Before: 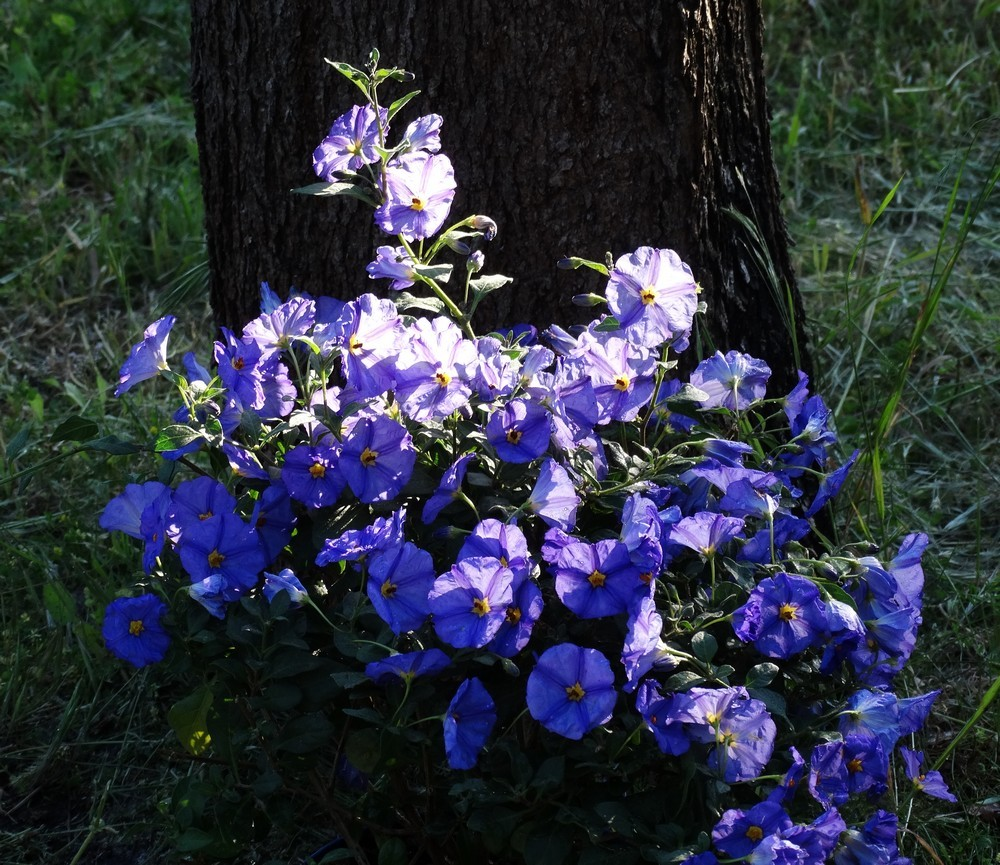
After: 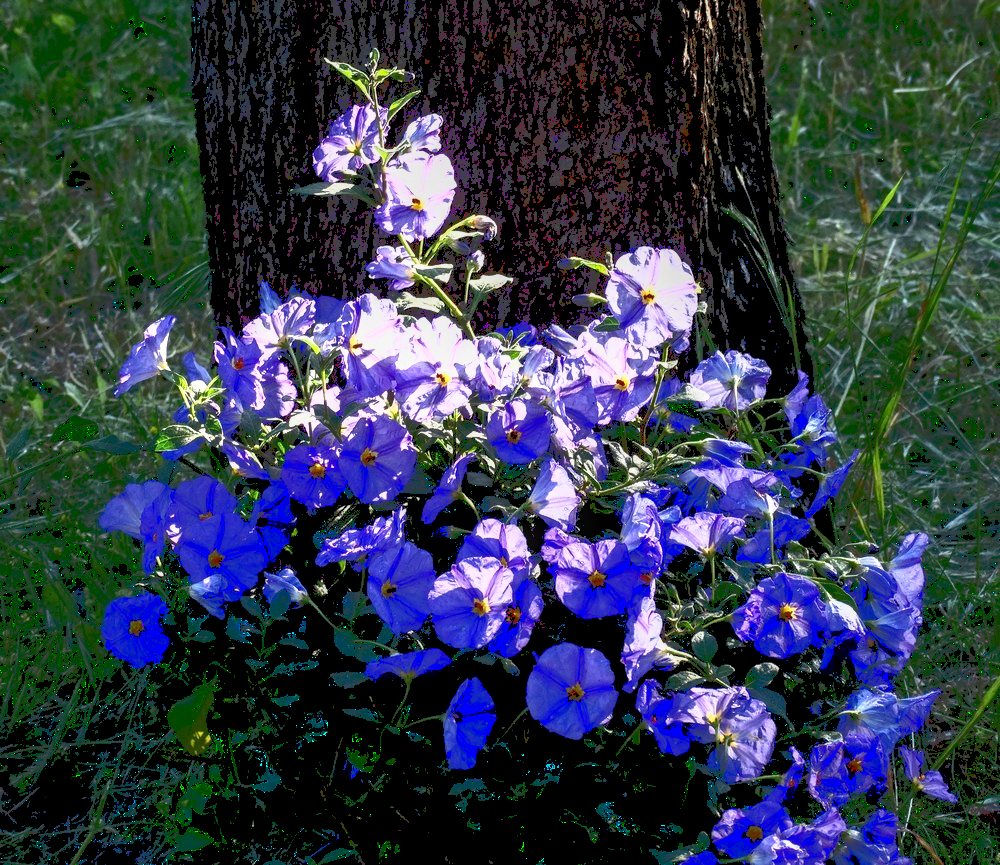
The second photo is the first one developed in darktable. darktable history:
base curve: curves: ch0 [(0, 0.036) (0.007, 0.037) (0.604, 0.887) (1, 1)]
exposure: black level correction 0.007, exposure 0.159 EV, compensate exposure bias true, compensate highlight preservation false
local contrast: highlights 29%, detail 130%
